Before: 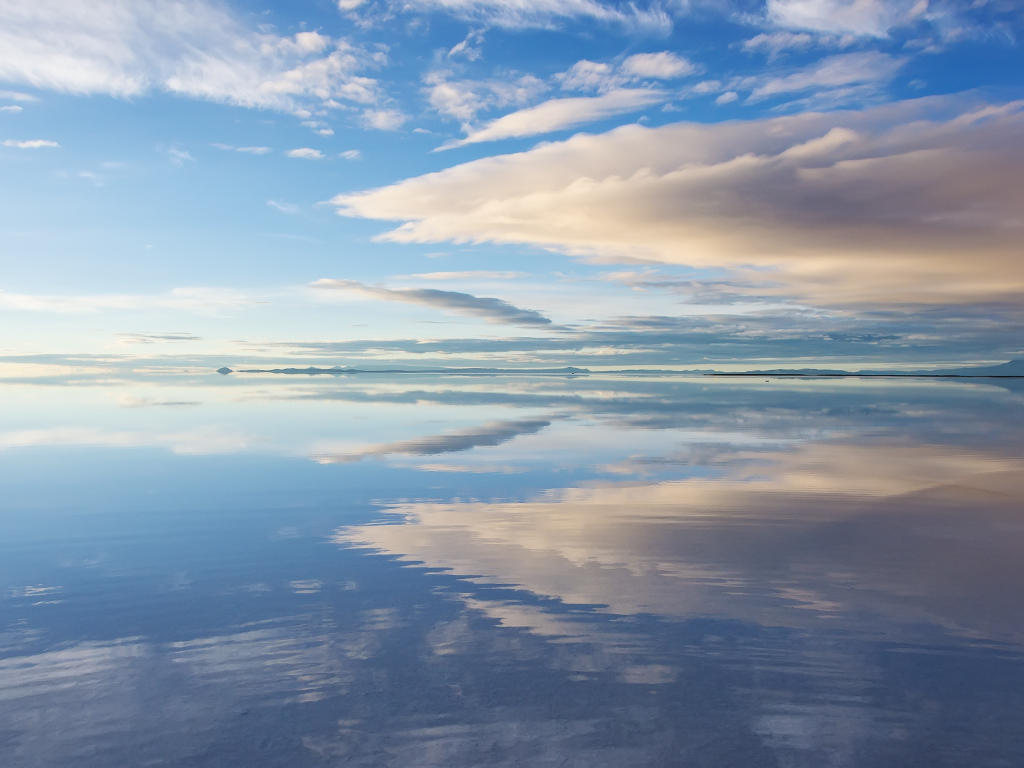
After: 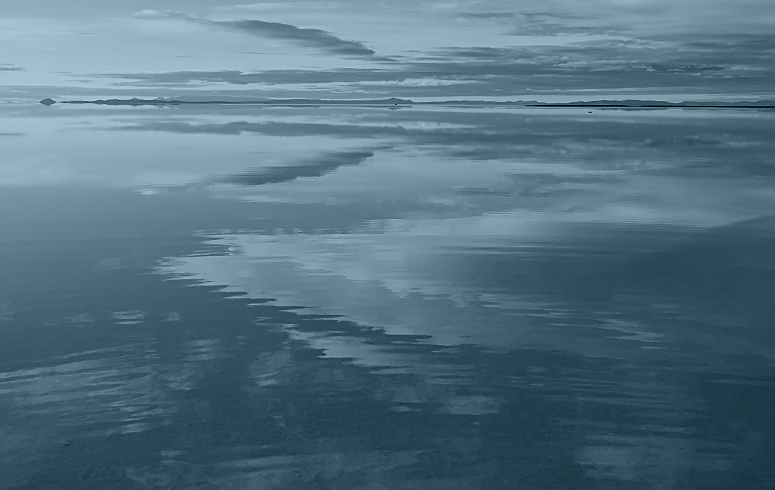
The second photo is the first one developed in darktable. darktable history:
crop and rotate: left 17.299%, top 35.115%, right 7.015%, bottom 1.024%
colorize: hue 194.4°, saturation 29%, source mix 61.75%, lightness 3.98%, version 1
sharpen: on, module defaults
exposure: black level correction 0, exposure 1.379 EV, compensate exposure bias true, compensate highlight preservation false
